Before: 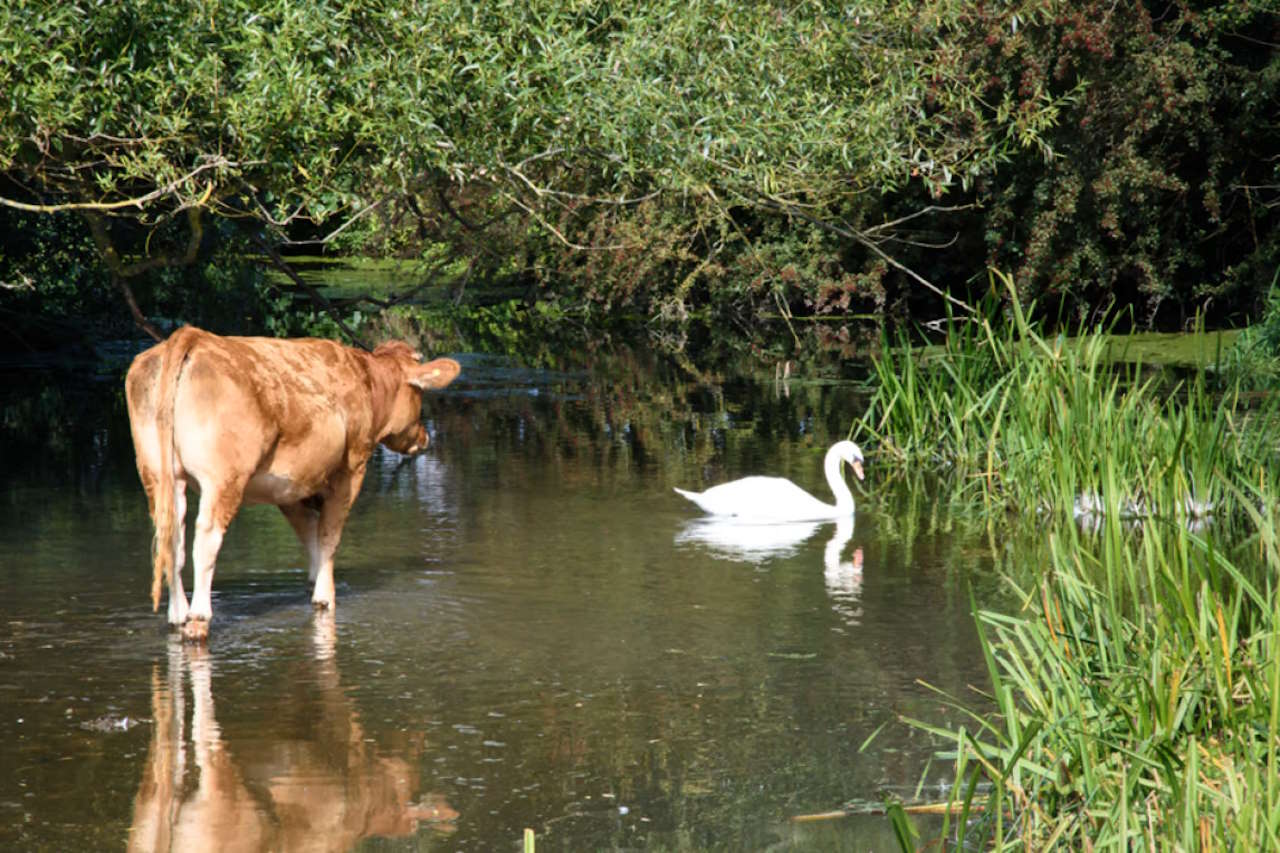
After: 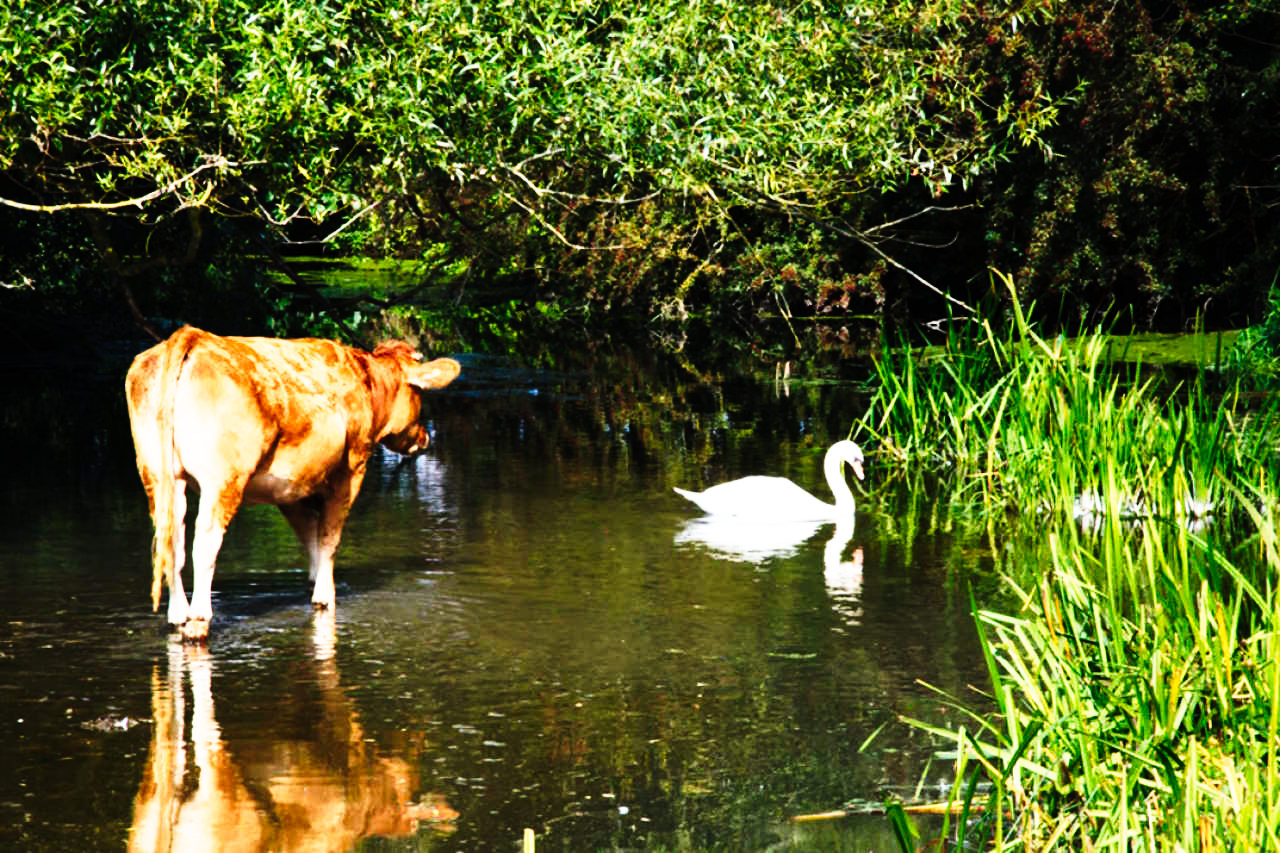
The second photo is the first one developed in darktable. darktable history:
tone curve: curves: ch0 [(0, 0) (0.003, 0.003) (0.011, 0.006) (0.025, 0.01) (0.044, 0.016) (0.069, 0.02) (0.1, 0.025) (0.136, 0.034) (0.177, 0.051) (0.224, 0.08) (0.277, 0.131) (0.335, 0.209) (0.399, 0.328) (0.468, 0.47) (0.543, 0.629) (0.623, 0.788) (0.709, 0.903) (0.801, 0.965) (0.898, 0.989) (1, 1)], preserve colors none
